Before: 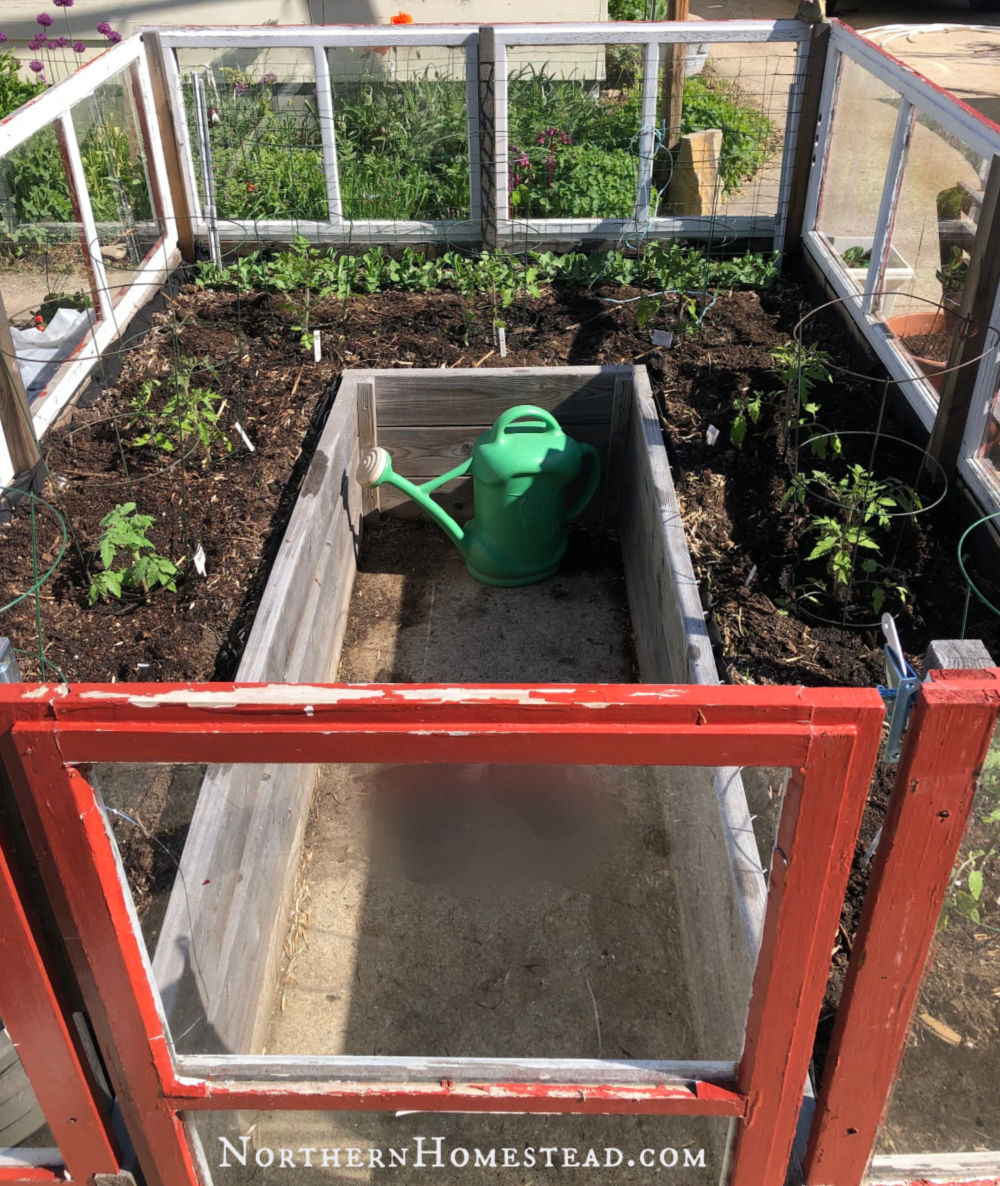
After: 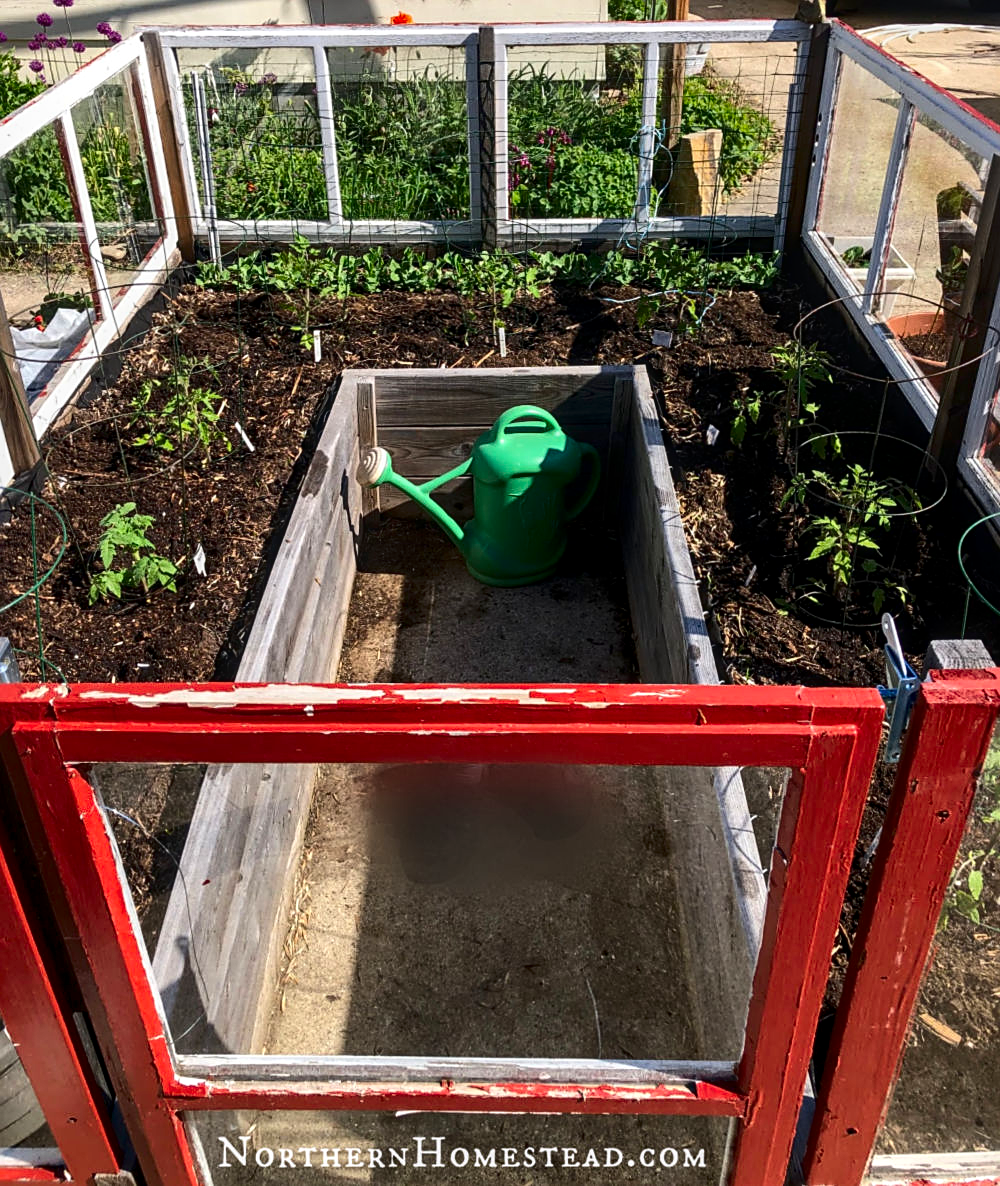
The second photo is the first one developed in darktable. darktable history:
local contrast: on, module defaults
sharpen: on, module defaults
contrast brightness saturation: contrast 0.19, brightness -0.11, saturation 0.21
